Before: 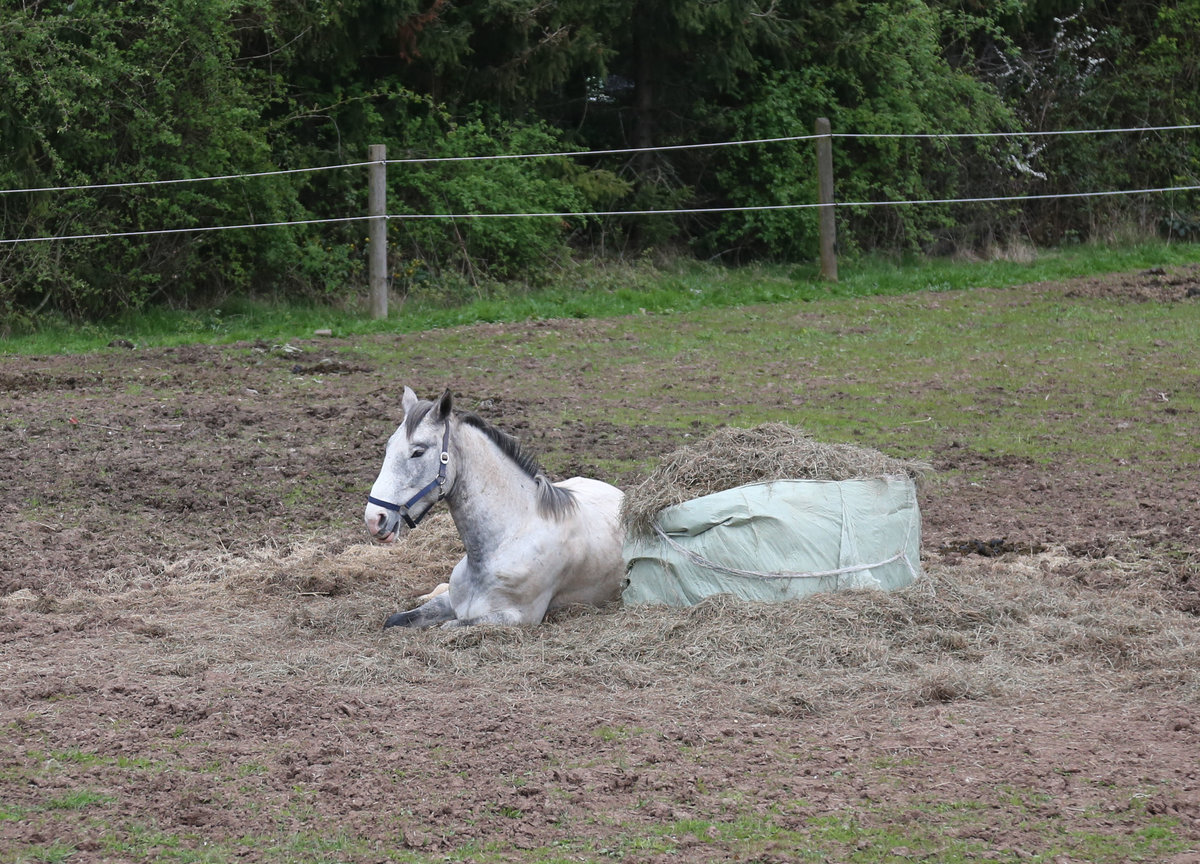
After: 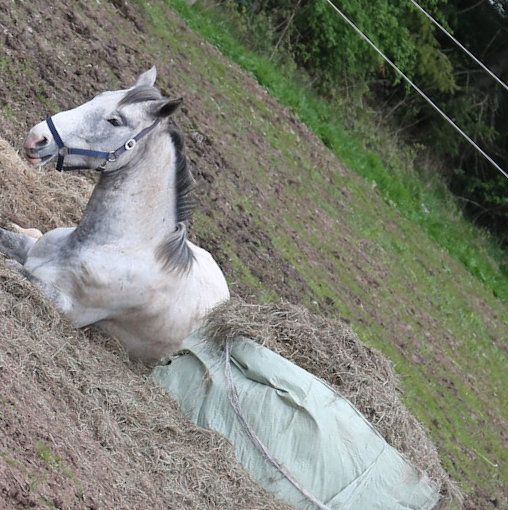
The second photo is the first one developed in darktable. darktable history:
crop and rotate: angle -45.91°, top 16.691%, right 0.916%, bottom 11.608%
